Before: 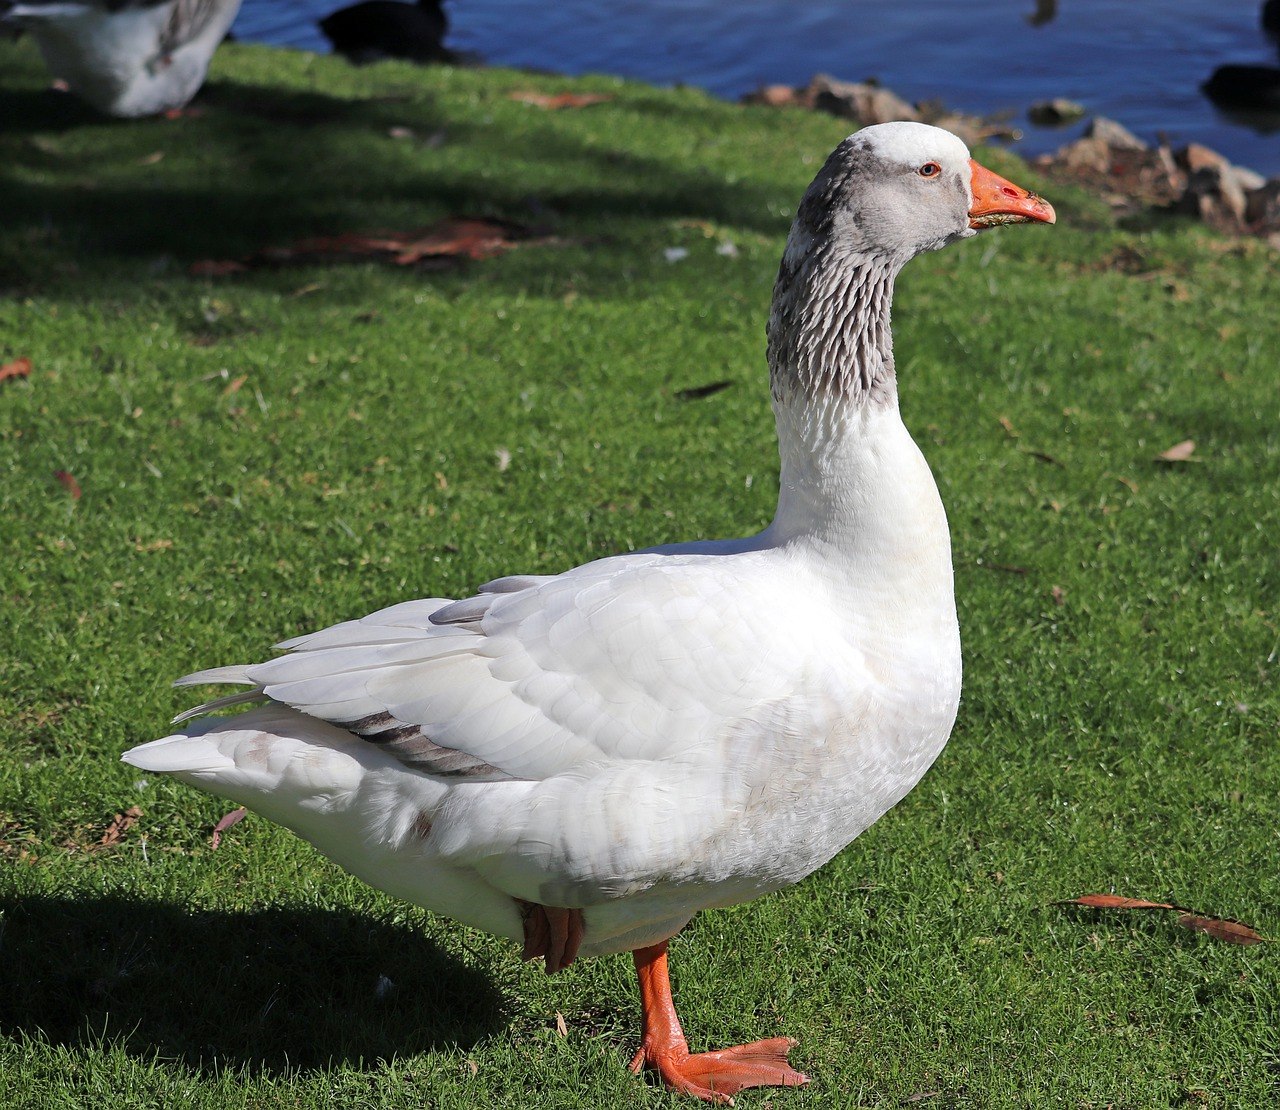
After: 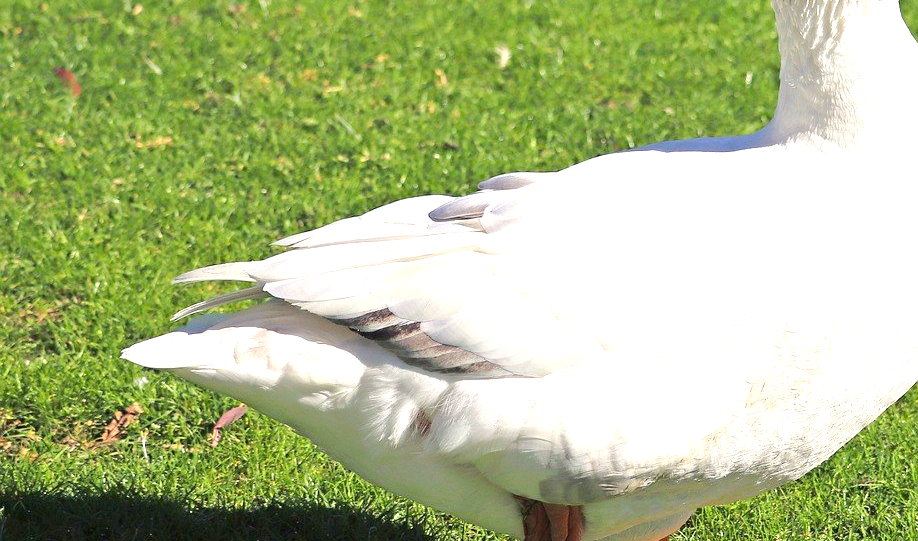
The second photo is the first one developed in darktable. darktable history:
color balance rgb: highlights gain › chroma 3.015%, highlights gain › hue 77.8°, perceptual saturation grading › global saturation 10.549%, perceptual brilliance grading › mid-tones 9.998%, perceptual brilliance grading › shadows 15.688%
crop: top 36.382%, right 28.28%, bottom 14.798%
exposure: black level correction 0, exposure 1.199 EV, compensate highlight preservation false
